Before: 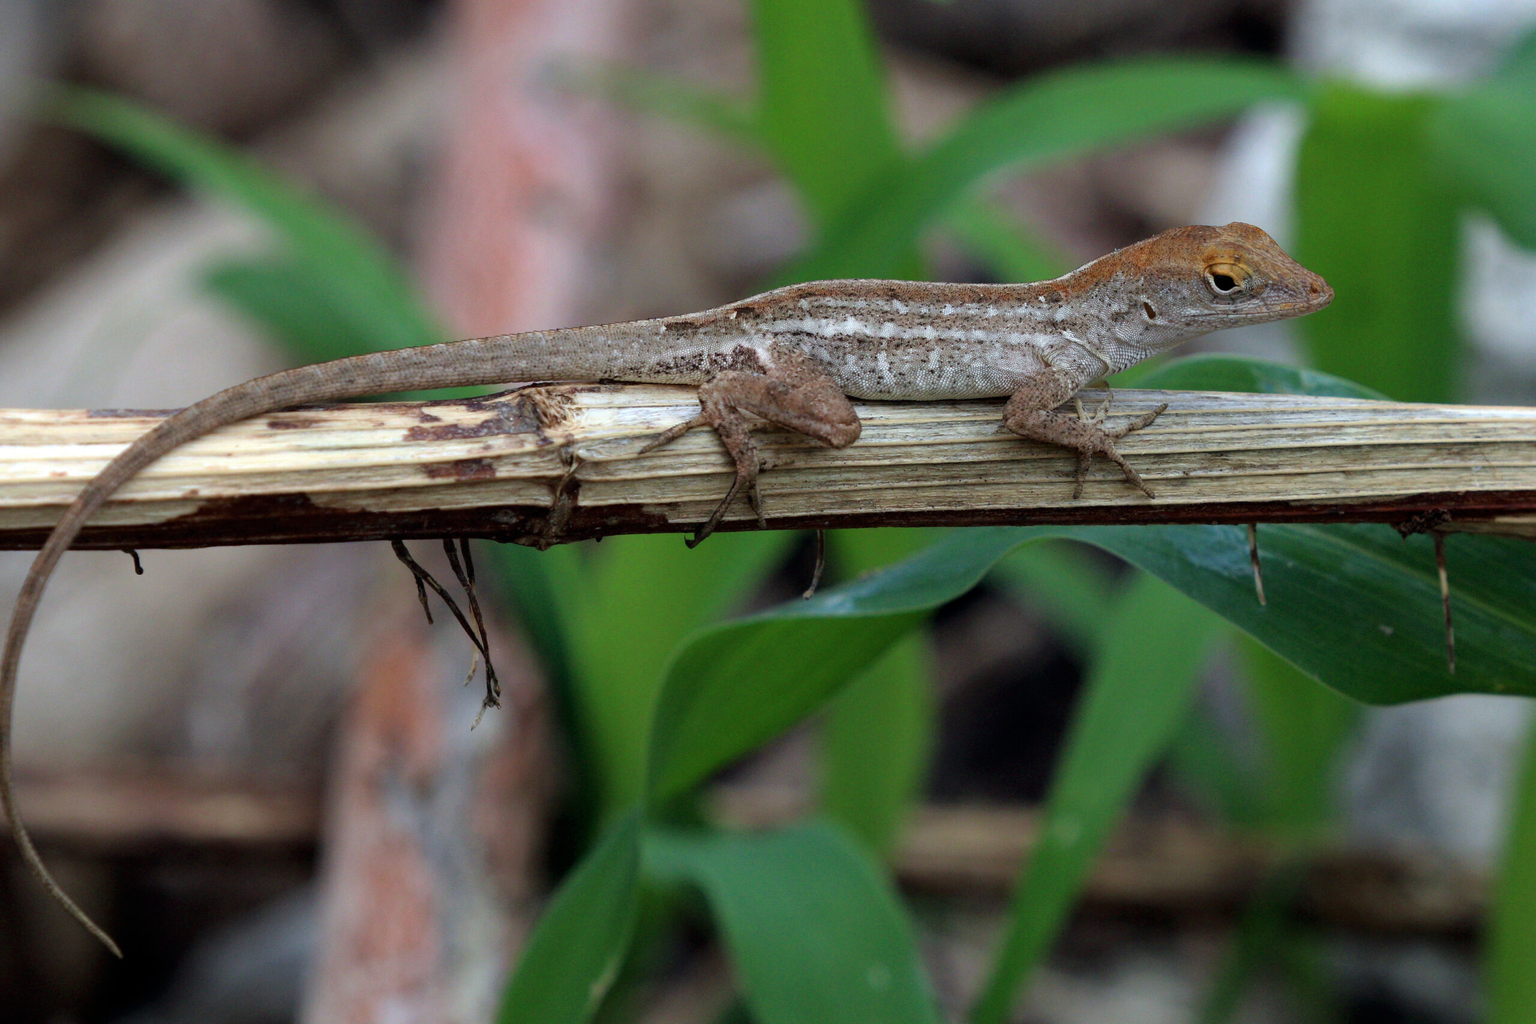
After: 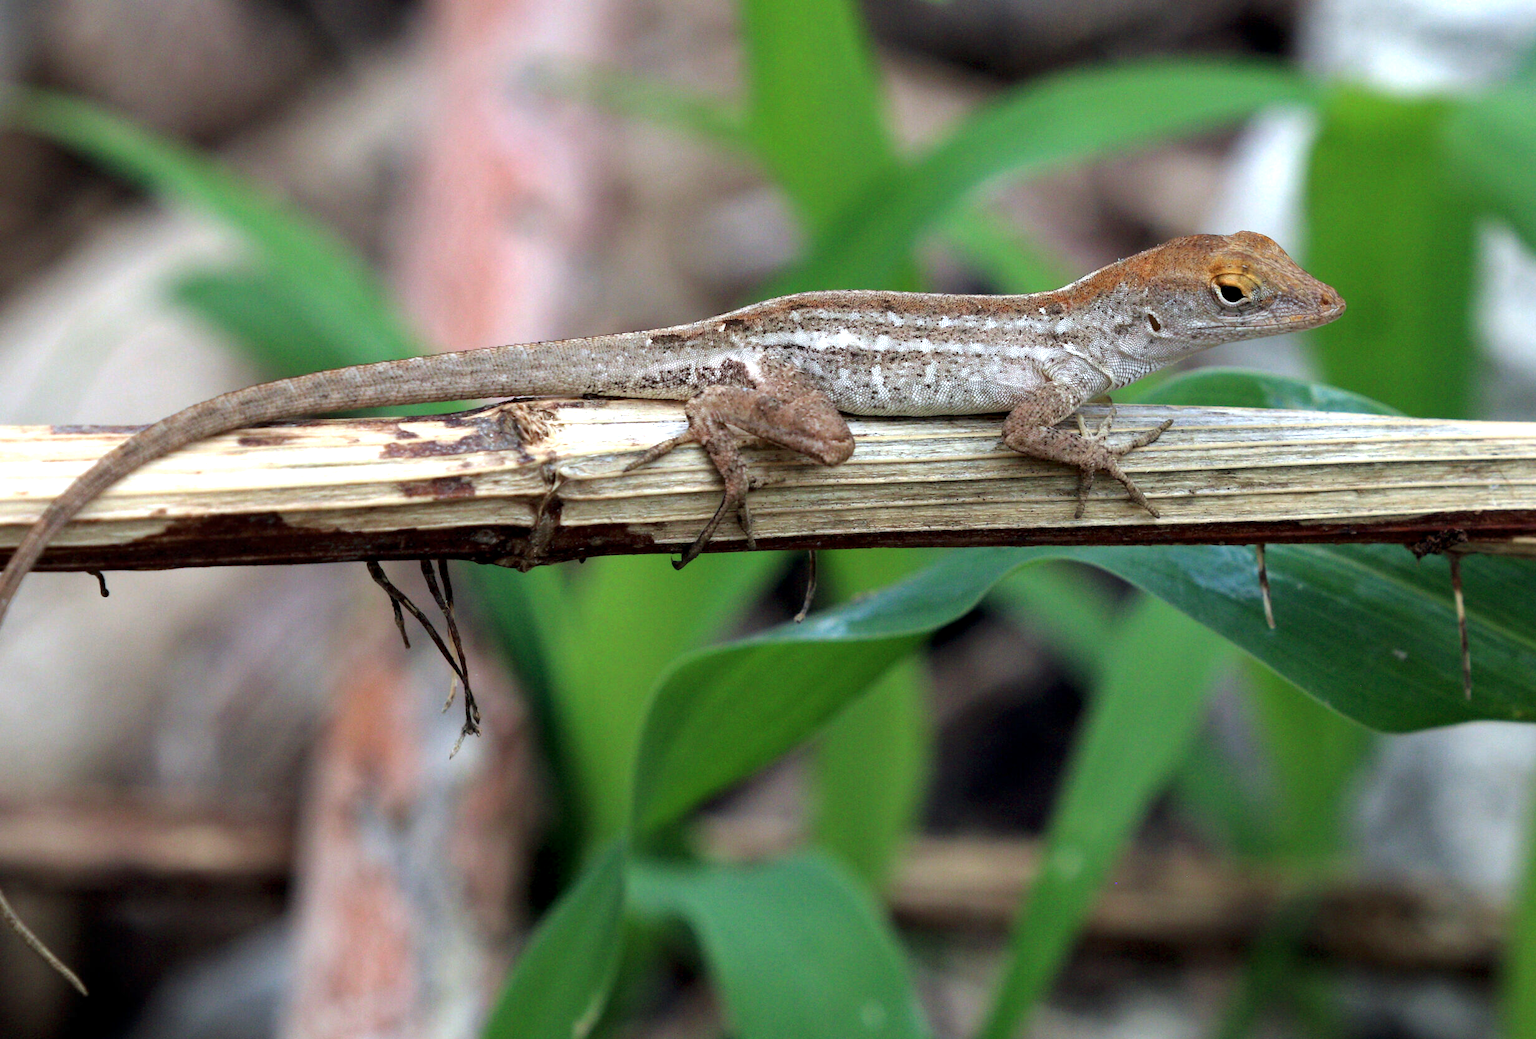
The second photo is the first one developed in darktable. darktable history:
crop and rotate: left 2.528%, right 1.172%, bottom 2.211%
contrast equalizer: y [[0.439, 0.44, 0.442, 0.457, 0.493, 0.498], [0.5 ×6], [0.5 ×6], [0 ×6], [0 ×6]], mix -0.284
exposure: black level correction 0, exposure 0.704 EV, compensate highlight preservation false
